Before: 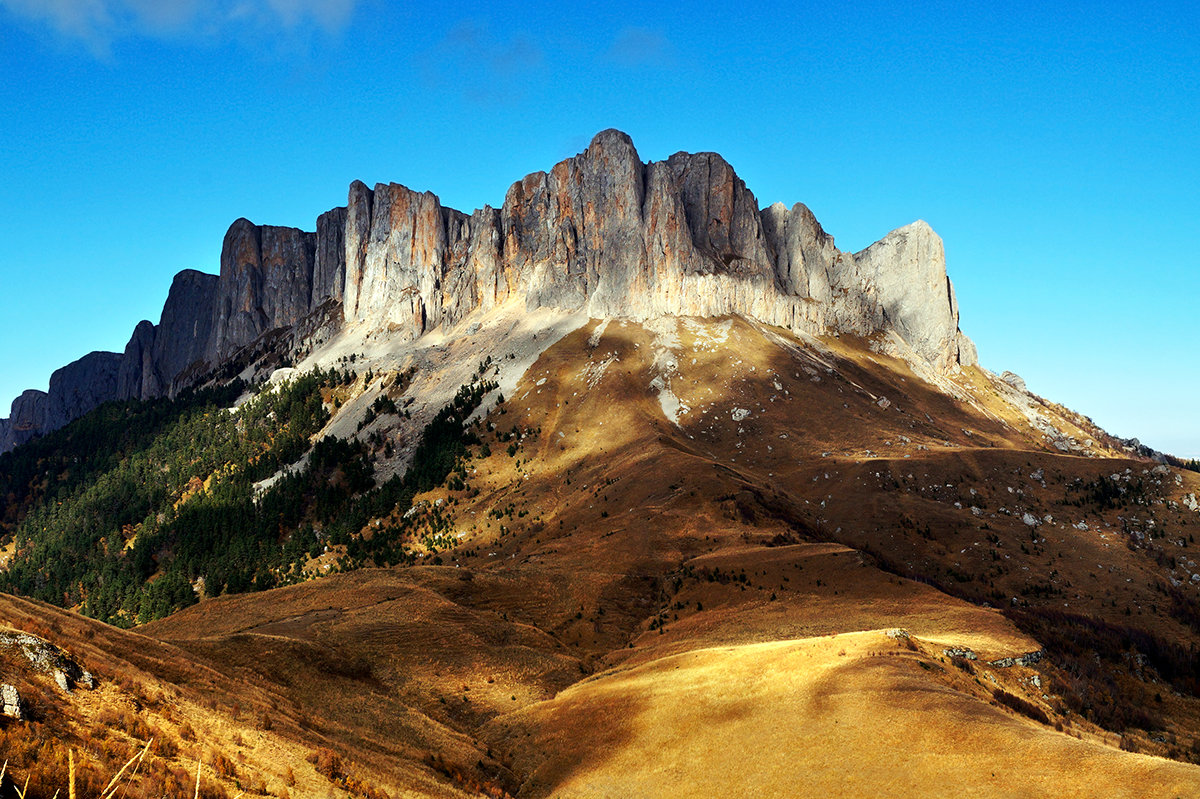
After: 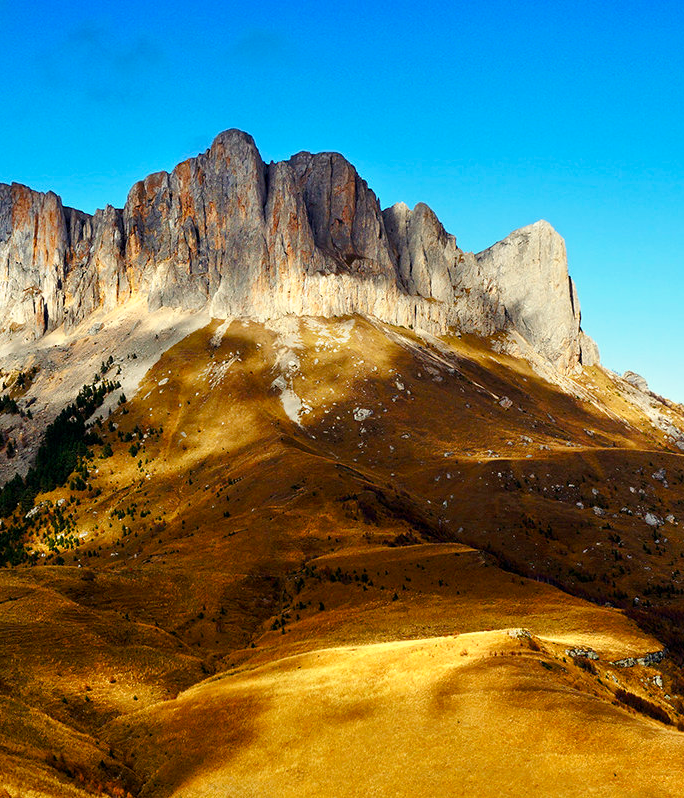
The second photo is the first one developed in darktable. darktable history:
crop: left 31.503%, top 0.005%, right 11.477%
color balance rgb: highlights gain › chroma 1.68%, highlights gain › hue 55.56°, linear chroma grading › global chroma 0.962%, perceptual saturation grading › global saturation 25.84%, perceptual saturation grading › highlights -28.038%, perceptual saturation grading › shadows 33.501%, global vibrance 20%
